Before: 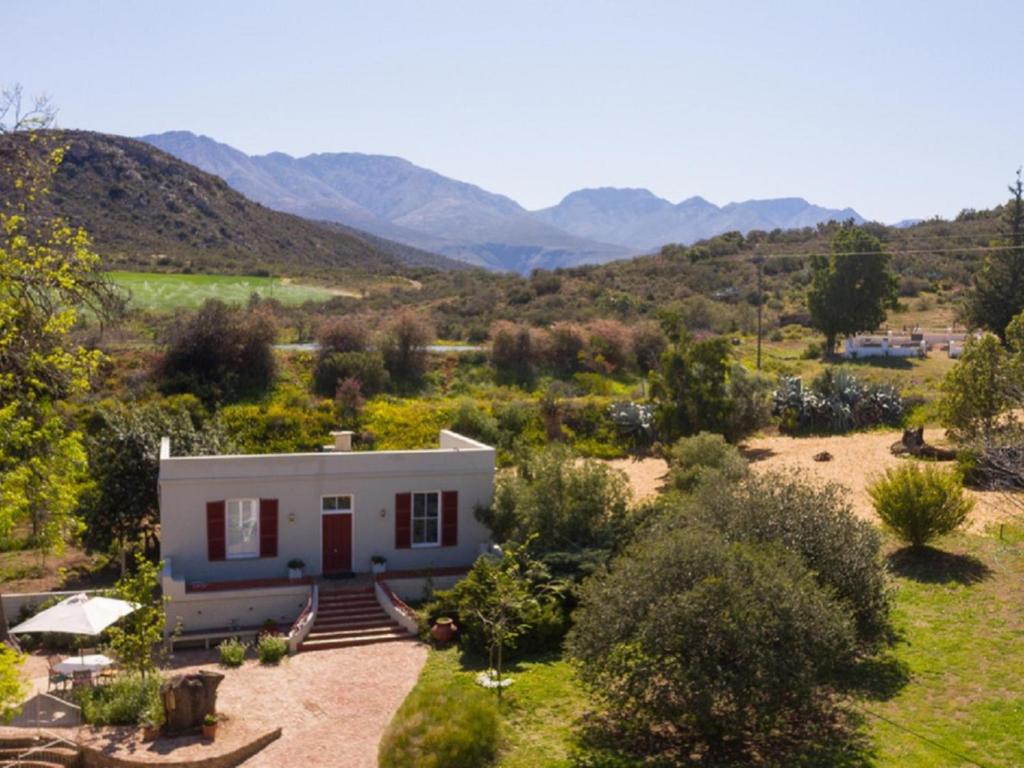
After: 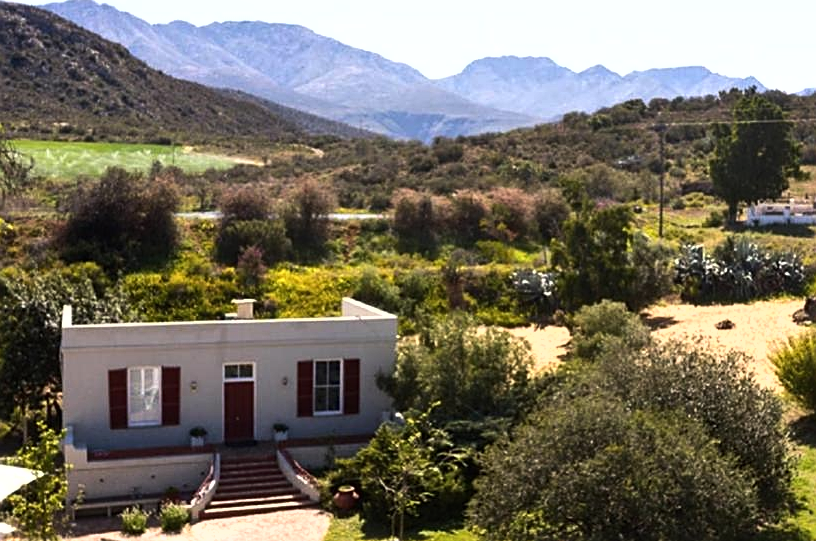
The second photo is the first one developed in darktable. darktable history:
crop: left 9.578%, top 17.229%, right 10.652%, bottom 12.326%
shadows and highlights: radius 171.33, shadows 27.05, white point adjustment 3.05, highlights -68.95, soften with gaussian
sharpen: on, module defaults
tone equalizer: -8 EV -0.763 EV, -7 EV -0.712 EV, -6 EV -0.639 EV, -5 EV -0.388 EV, -3 EV 0.404 EV, -2 EV 0.6 EV, -1 EV 0.692 EV, +0 EV 0.766 EV, edges refinement/feathering 500, mask exposure compensation -1.57 EV, preserve details no
